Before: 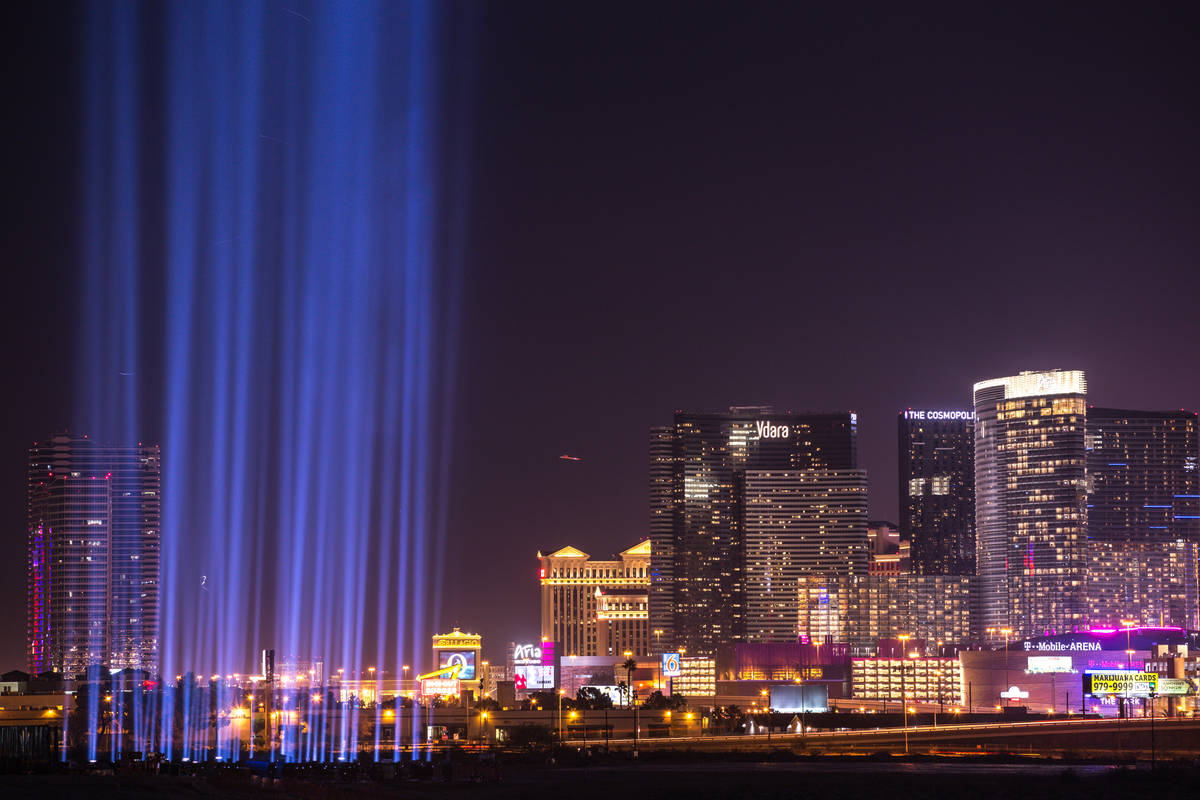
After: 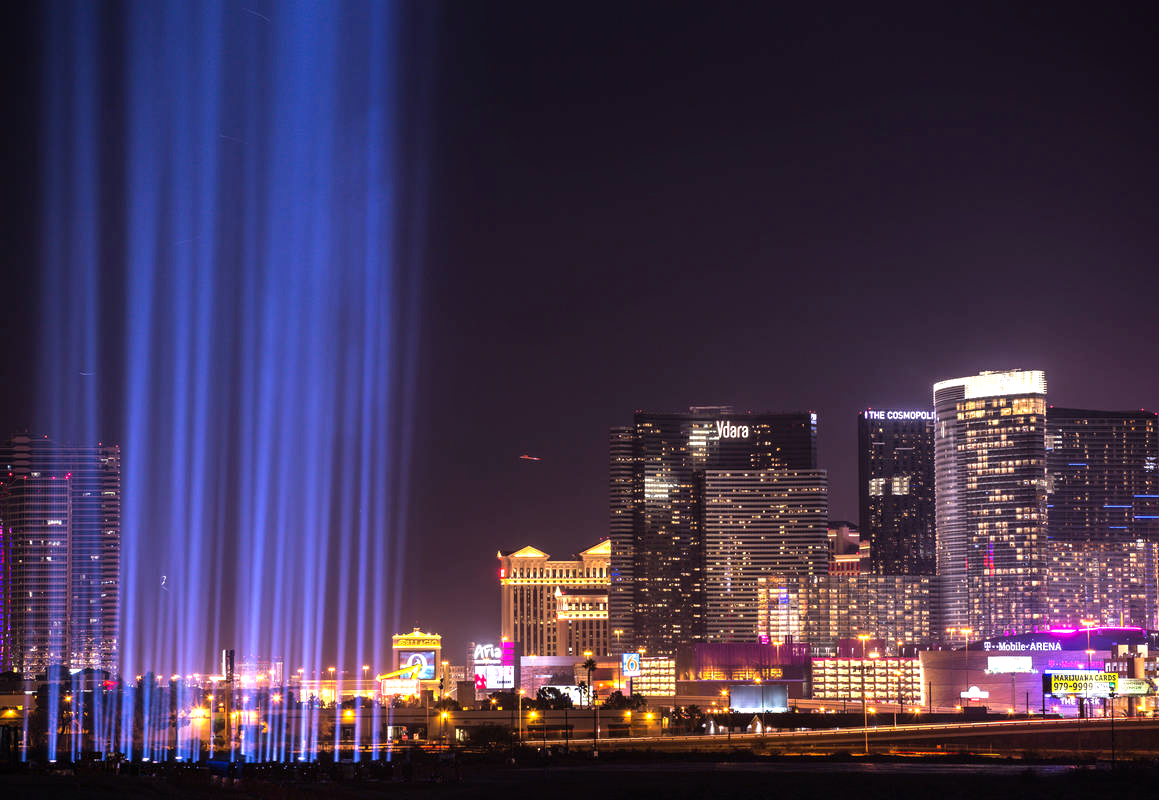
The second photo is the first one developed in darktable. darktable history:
crop and rotate: left 3.394%
tone equalizer: -8 EV -0.381 EV, -7 EV -0.414 EV, -6 EV -0.343 EV, -5 EV -0.204 EV, -3 EV 0.19 EV, -2 EV 0.353 EV, -1 EV 0.409 EV, +0 EV 0.404 EV
